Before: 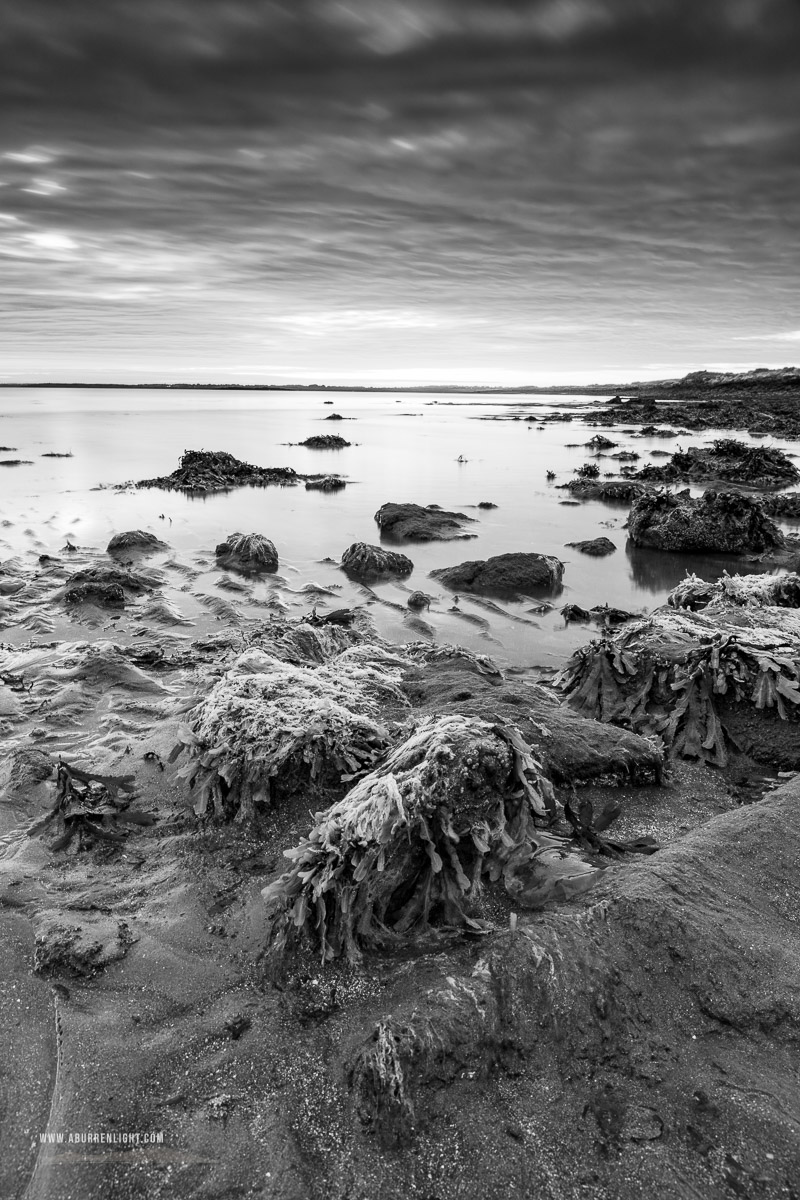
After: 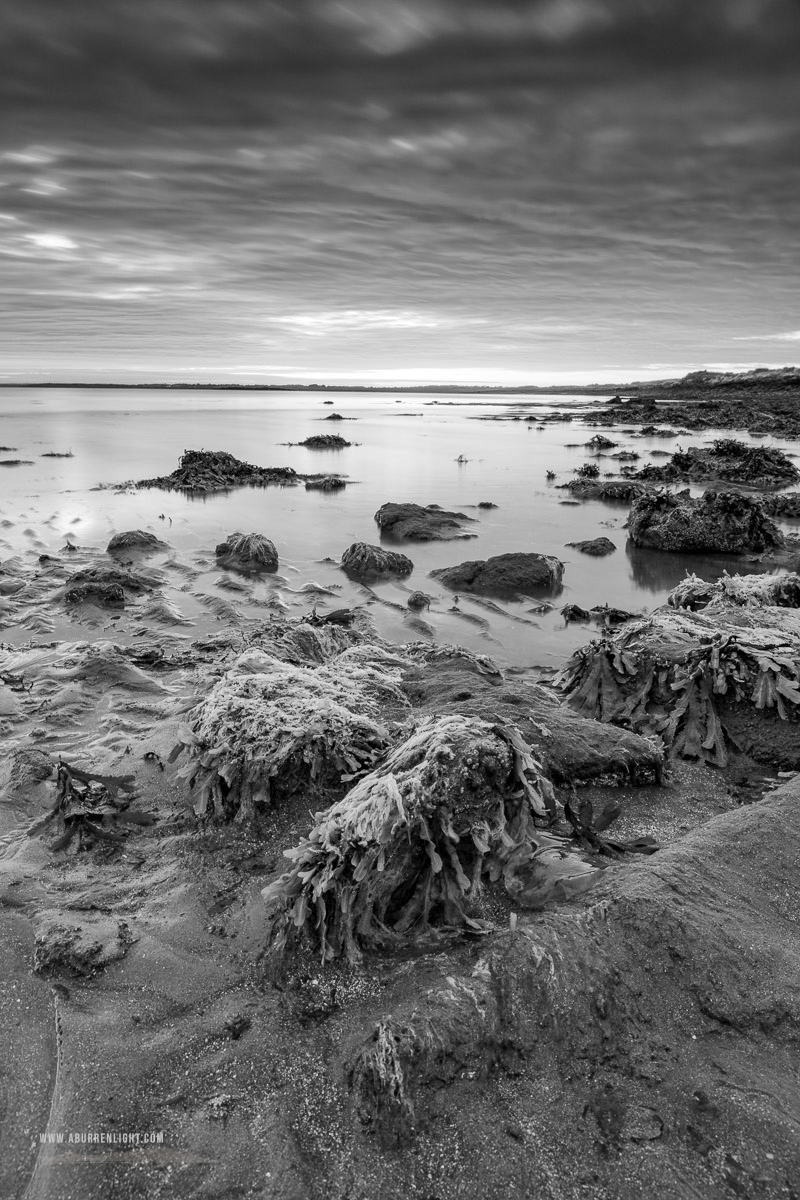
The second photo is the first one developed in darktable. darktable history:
base curve: preserve colors none
shadows and highlights: shadows 39.47, highlights -59.74
